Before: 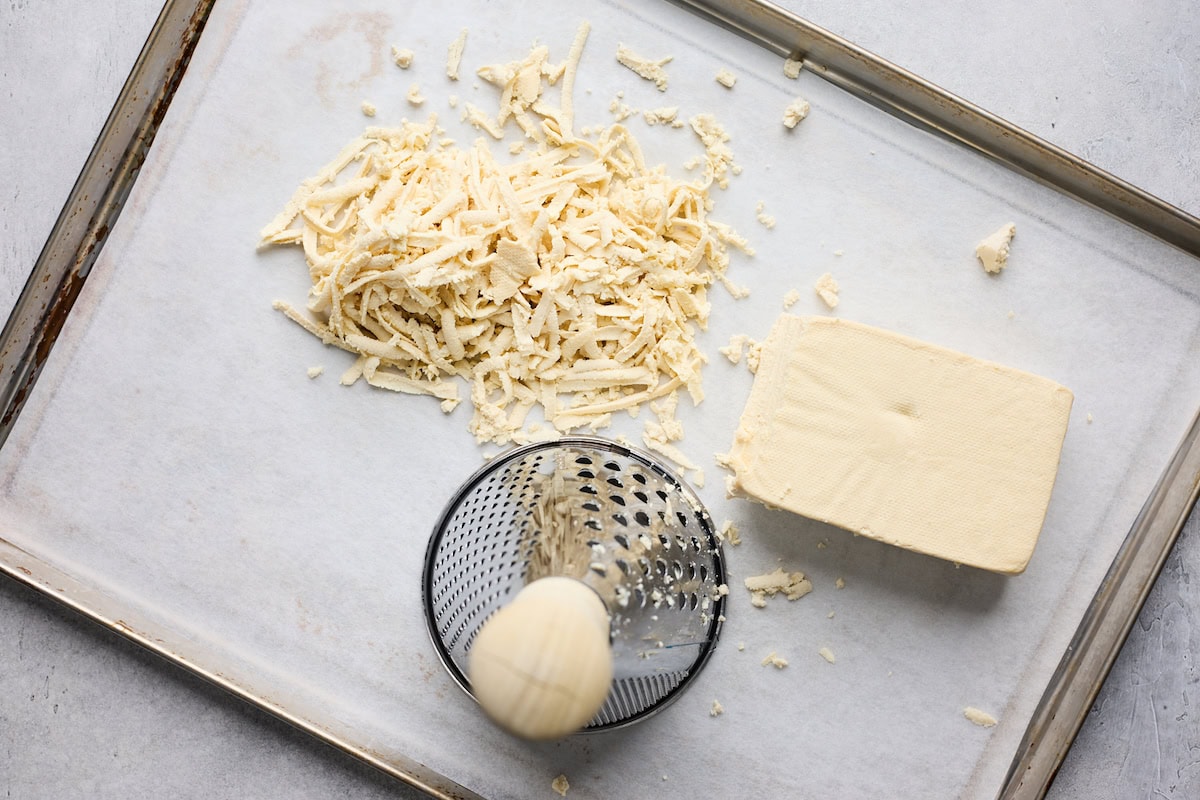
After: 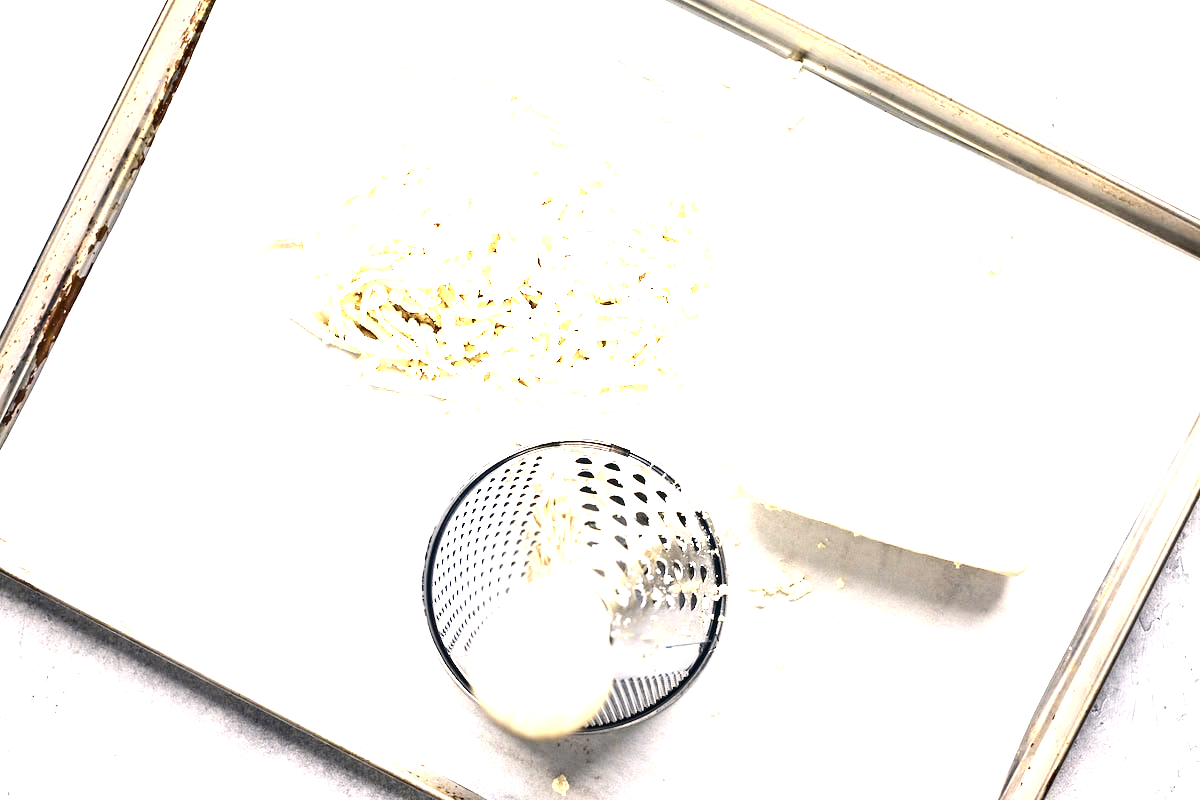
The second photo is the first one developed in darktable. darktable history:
color correction: highlights a* 2.84, highlights b* 5.01, shadows a* -1.95, shadows b* -4.89, saturation 0.808
exposure: black level correction 0, exposure 1.741 EV, compensate exposure bias true, compensate highlight preservation false
color zones: curves: ch0 [(0.099, 0.624) (0.257, 0.596) (0.384, 0.376) (0.529, 0.492) (0.697, 0.564) (0.768, 0.532) (0.908, 0.644)]; ch1 [(0.112, 0.564) (0.254, 0.612) (0.432, 0.676) (0.592, 0.456) (0.743, 0.684) (0.888, 0.536)]; ch2 [(0.25, 0.5) (0.469, 0.36) (0.75, 0.5)], mix 23.95%
tone curve: curves: ch0 [(0, 0) (0.003, 0.009) (0.011, 0.013) (0.025, 0.019) (0.044, 0.029) (0.069, 0.04) (0.1, 0.053) (0.136, 0.08) (0.177, 0.114) (0.224, 0.151) (0.277, 0.207) (0.335, 0.267) (0.399, 0.35) (0.468, 0.442) (0.543, 0.545) (0.623, 0.656) (0.709, 0.752) (0.801, 0.843) (0.898, 0.932) (1, 1)], color space Lab, independent channels, preserve colors none
